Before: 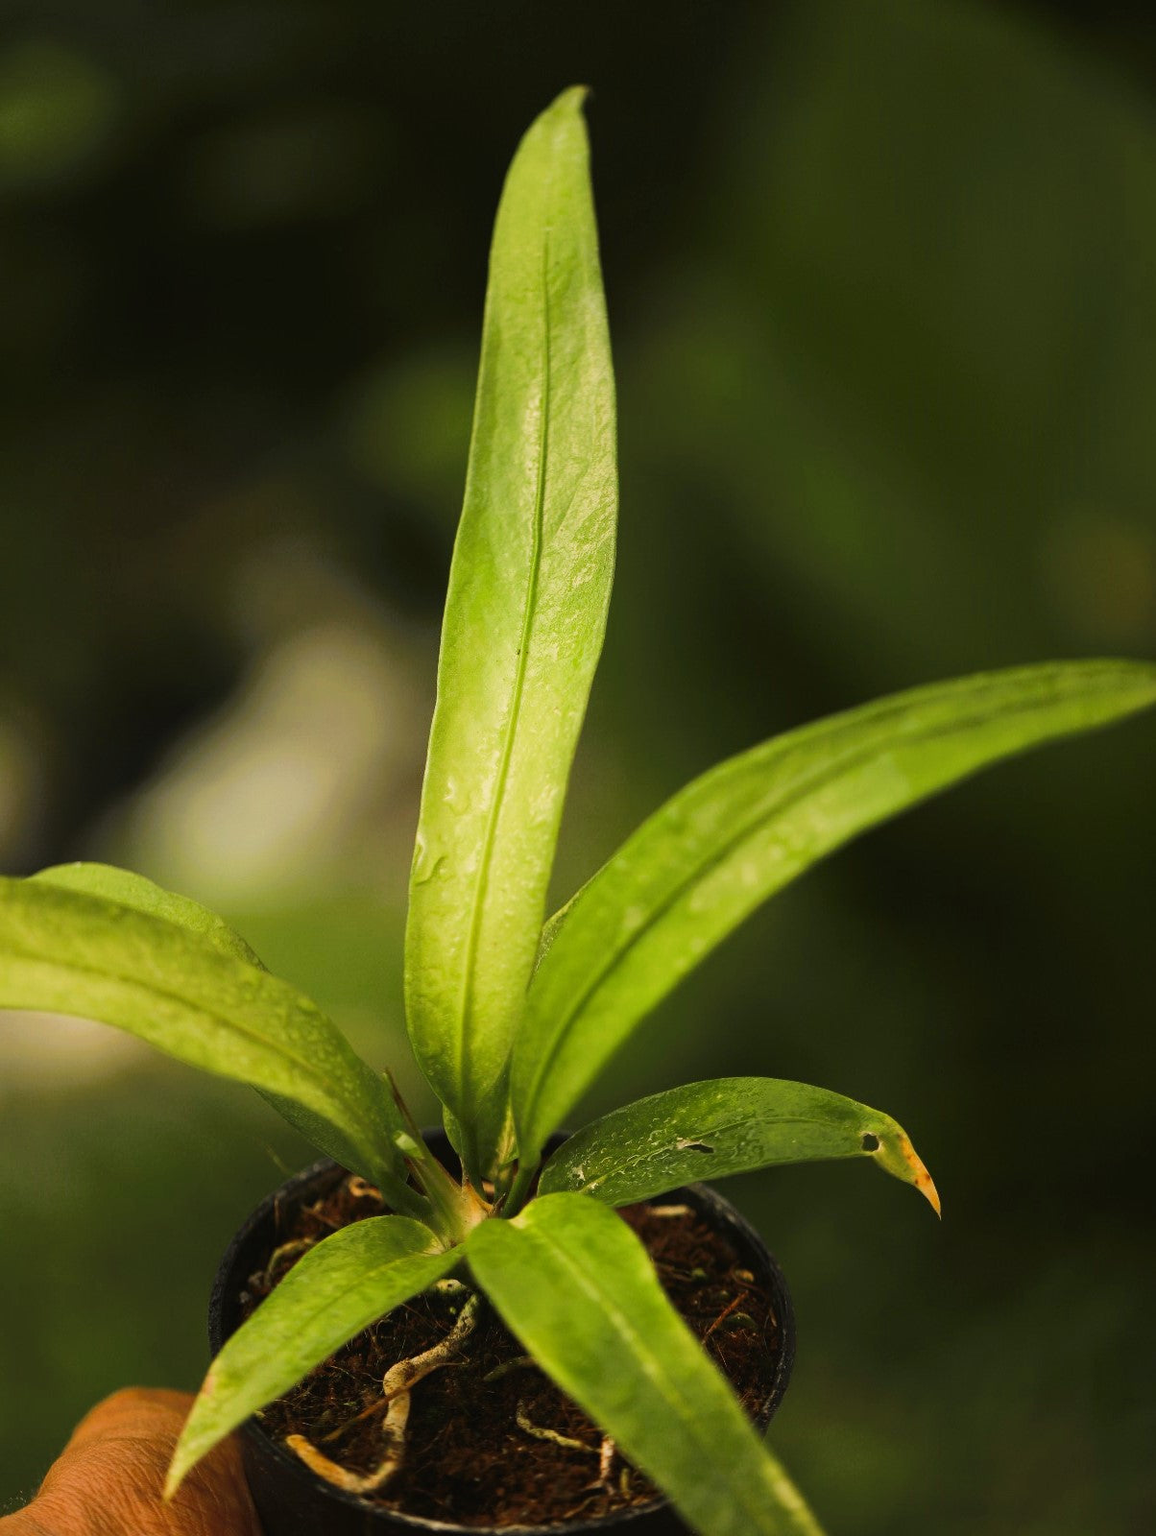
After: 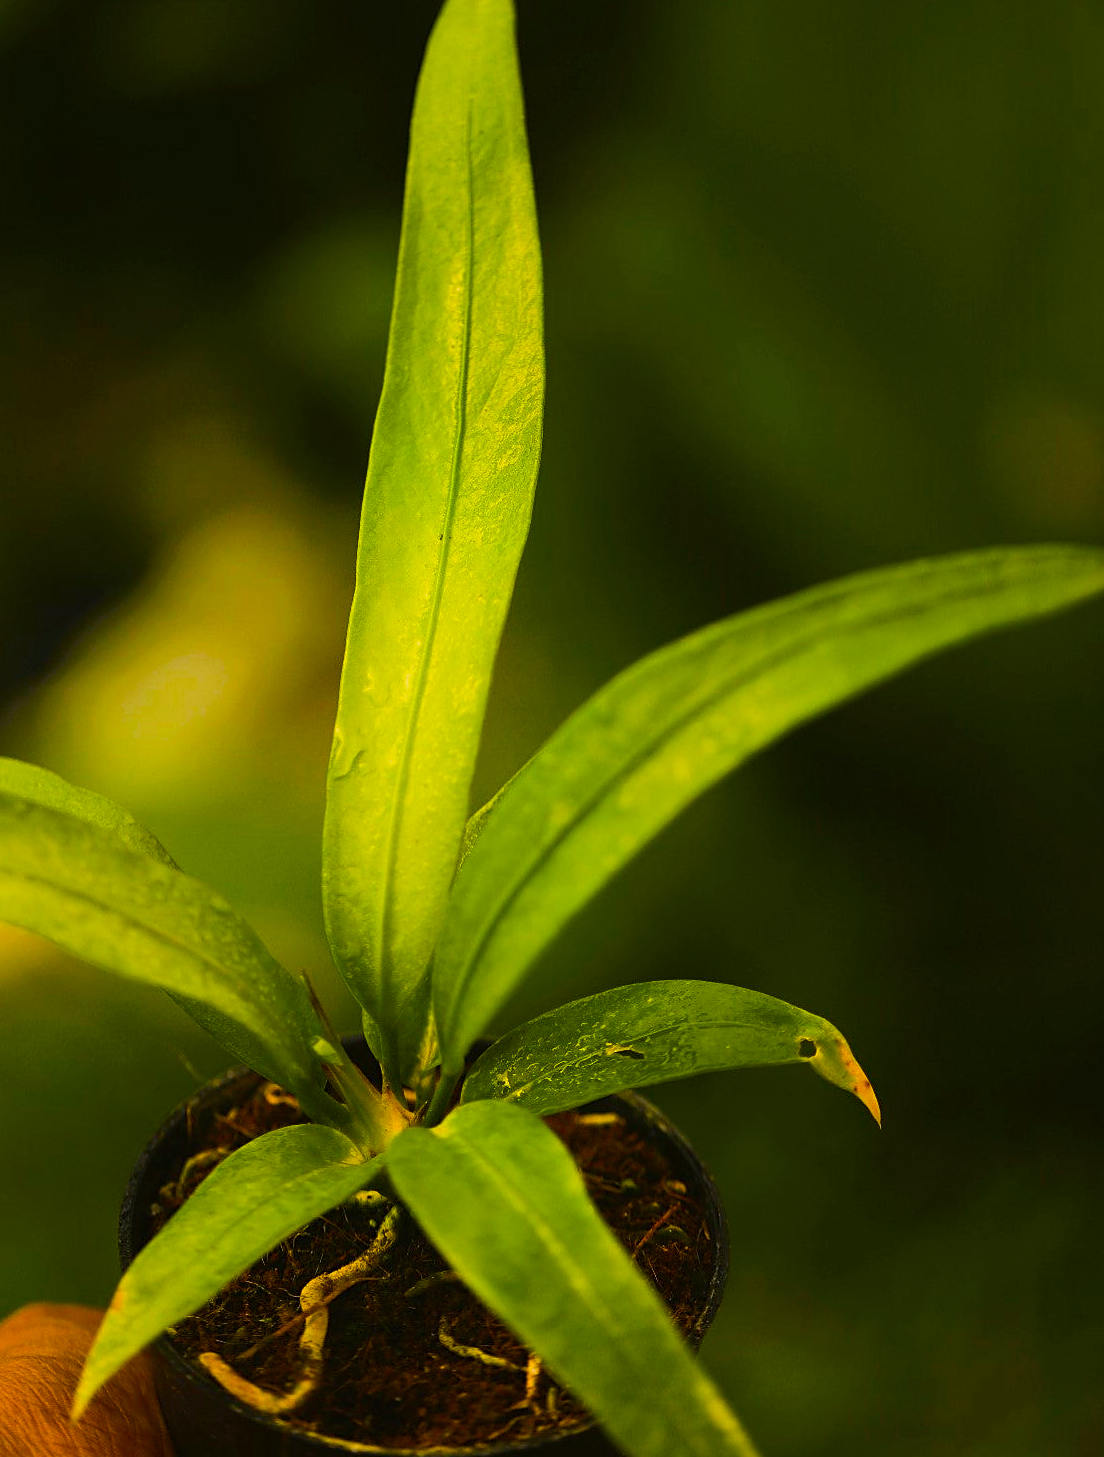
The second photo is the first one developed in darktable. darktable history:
sharpen: radius 1.815, amount 0.414, threshold 1.141
color balance rgb: shadows lift › chroma 0.727%, shadows lift › hue 116.02°, perceptual saturation grading › global saturation 98.743%, global vibrance 21.574%
crop and rotate: left 8.268%, top 8.902%
levels: mode automatic, levels [0, 0.478, 1]
